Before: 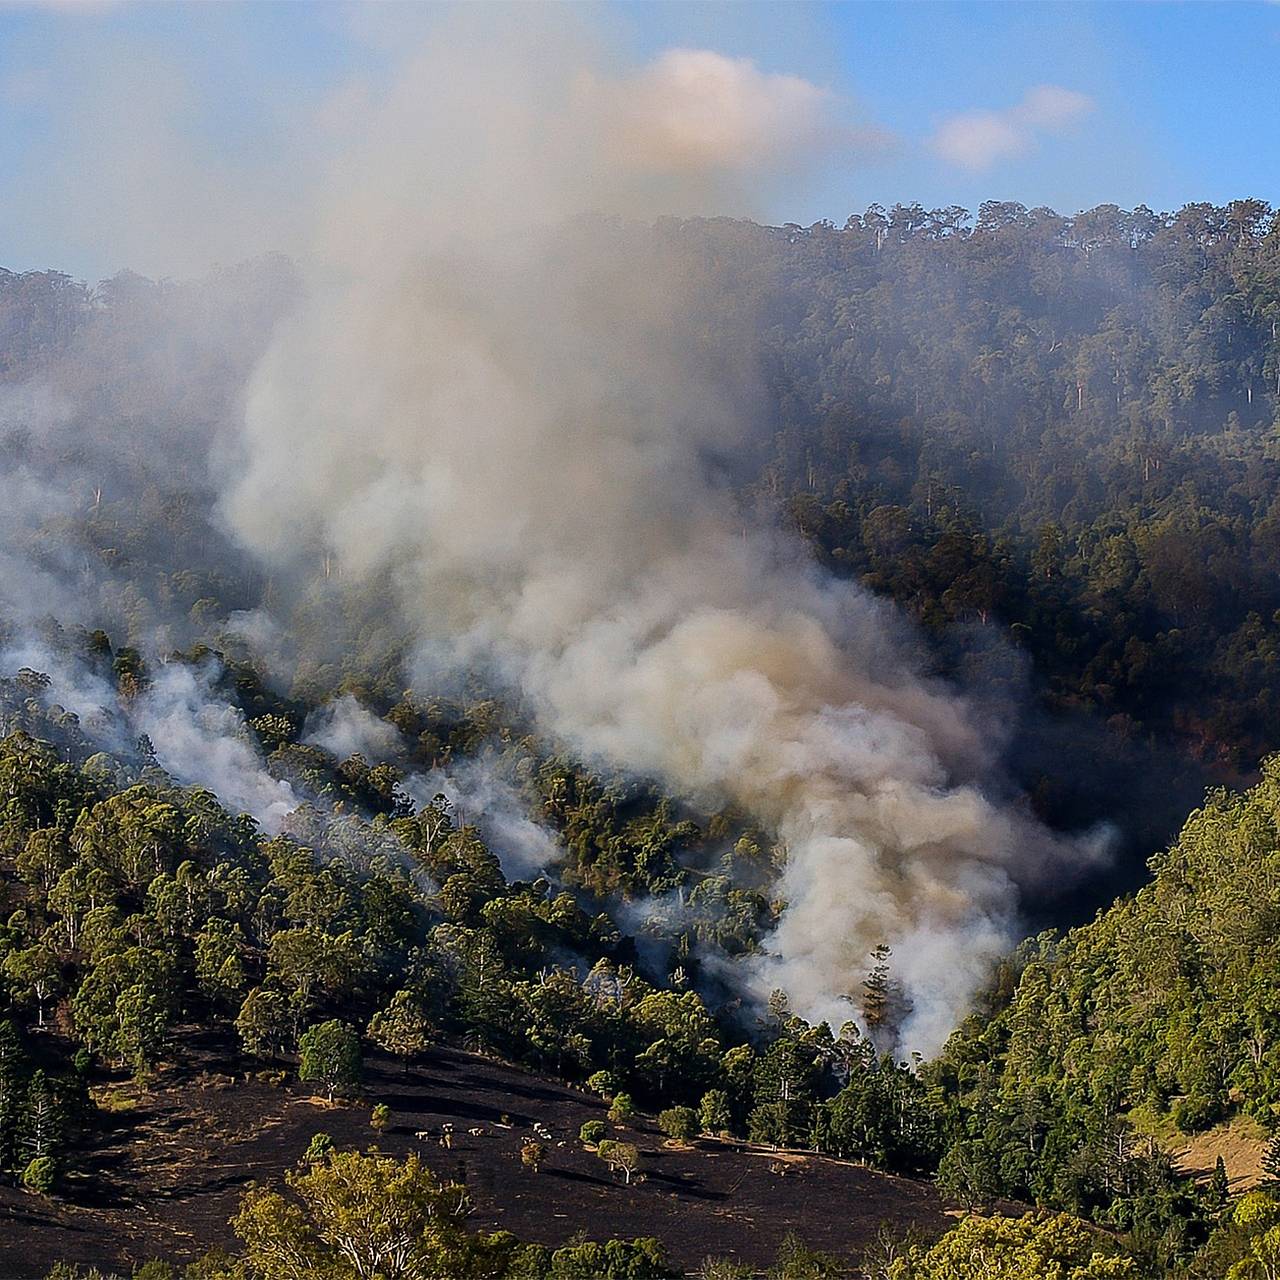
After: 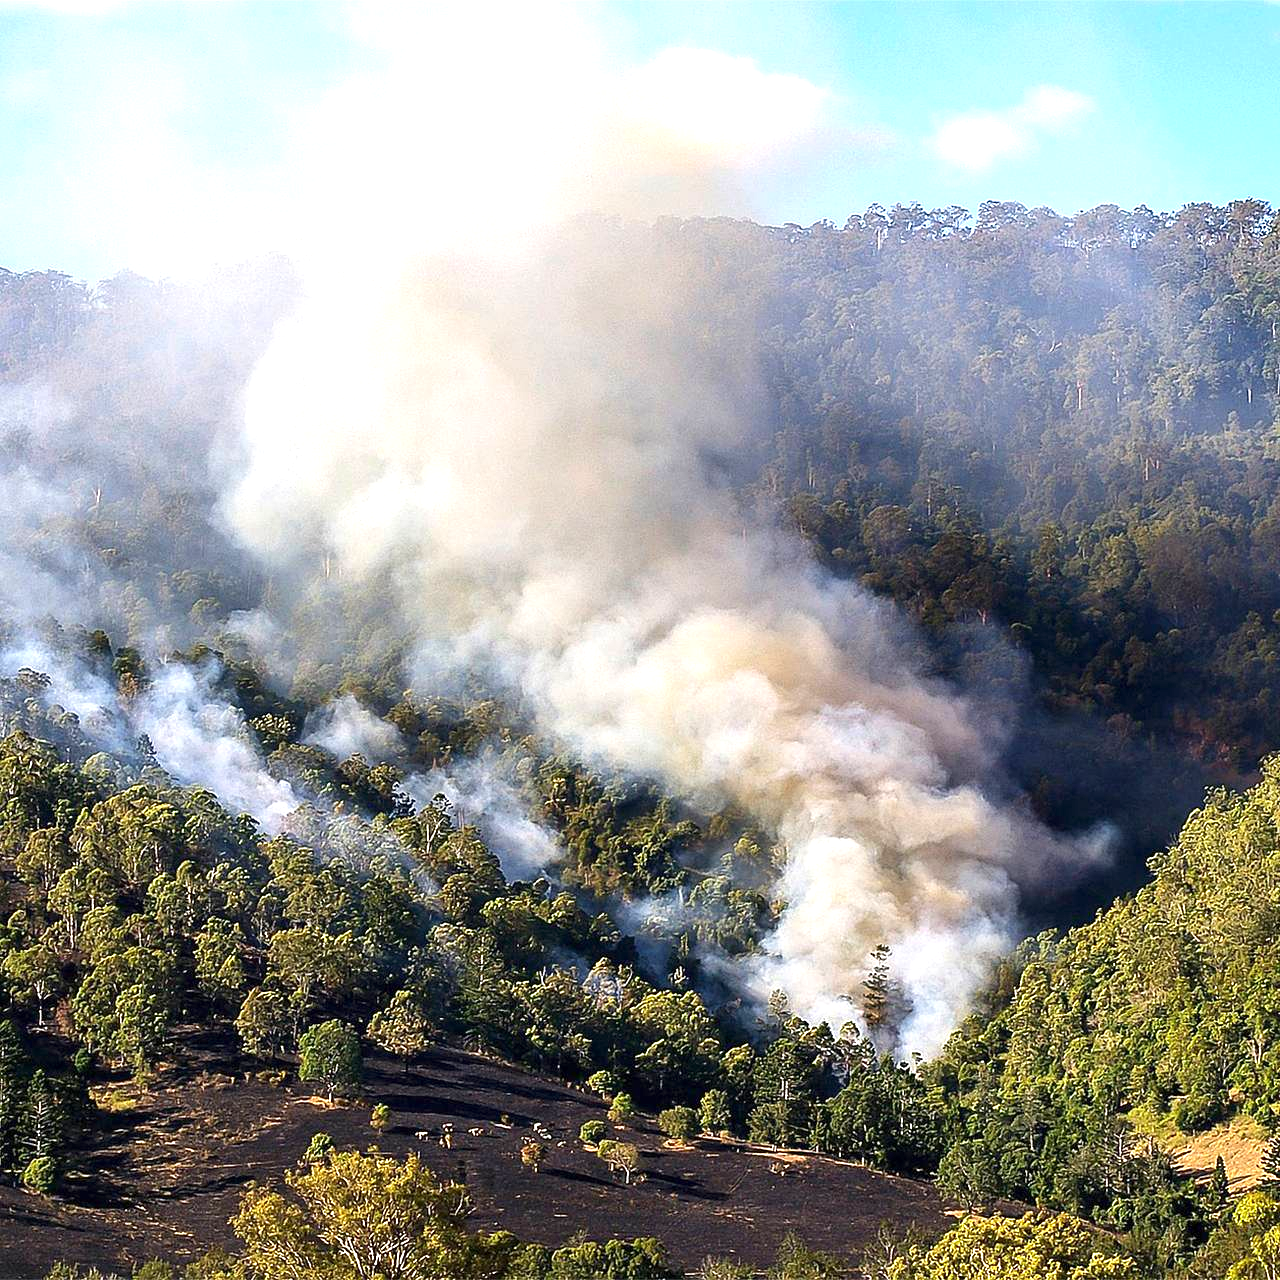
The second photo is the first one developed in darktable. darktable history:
exposure: exposure 1.208 EV, compensate highlight preservation false
